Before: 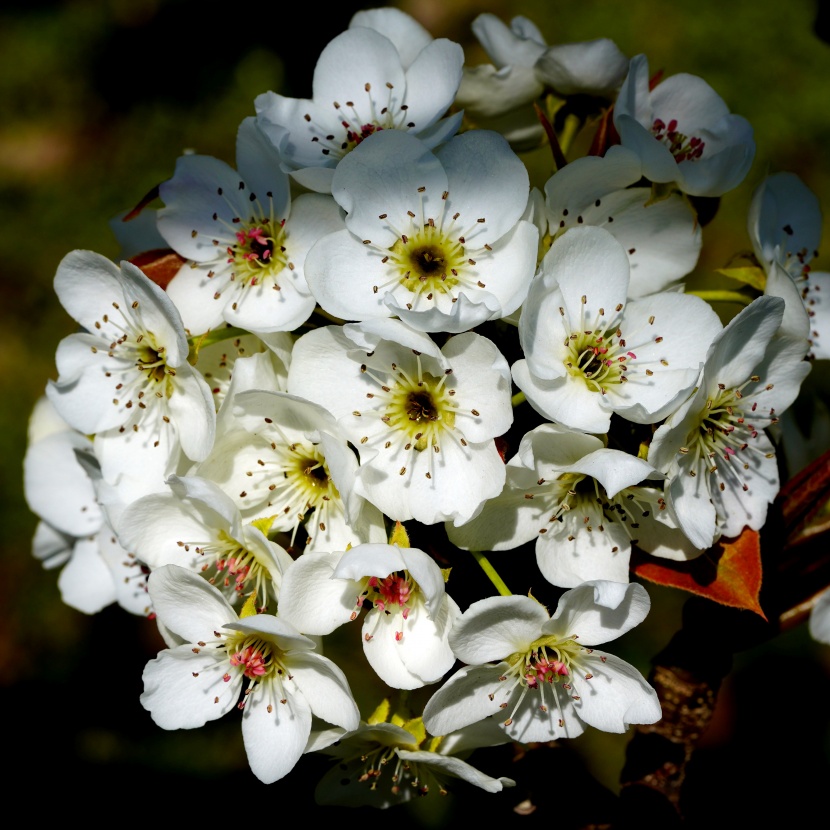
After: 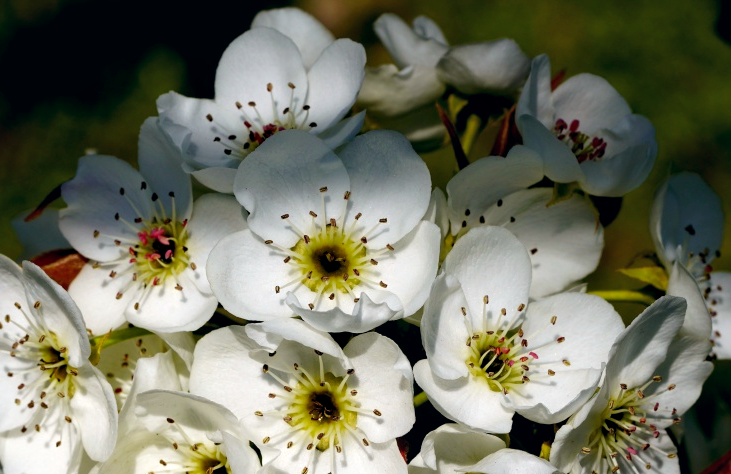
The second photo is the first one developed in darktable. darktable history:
contrast equalizer: octaves 7, y [[0.6 ×6], [0.55 ×6], [0 ×6], [0 ×6], [0 ×6]], mix 0.15
color balance: lift [1, 0.998, 1.001, 1.002], gamma [1, 1.02, 1, 0.98], gain [1, 1.02, 1.003, 0.98]
crop and rotate: left 11.812%, bottom 42.776%
